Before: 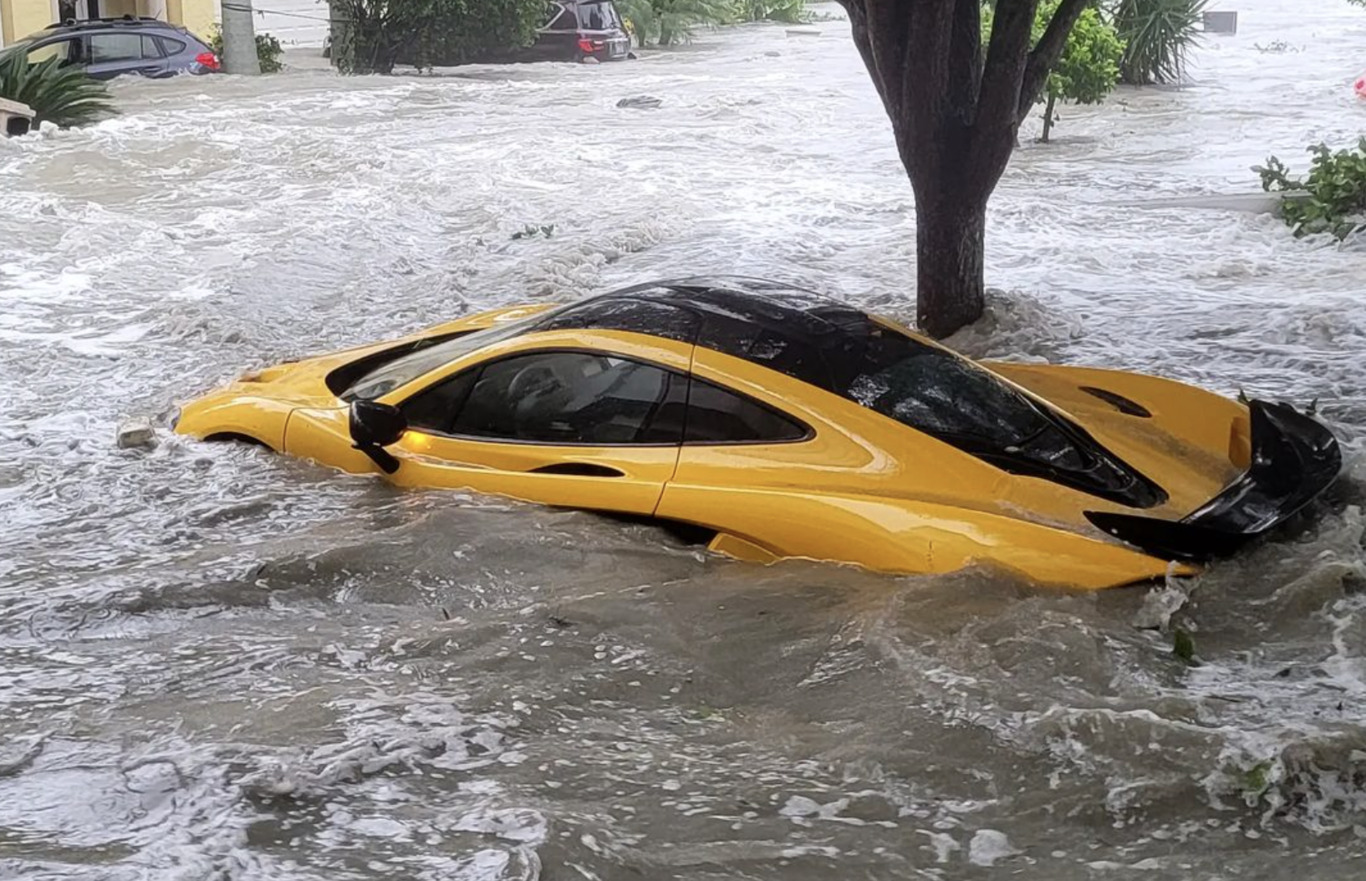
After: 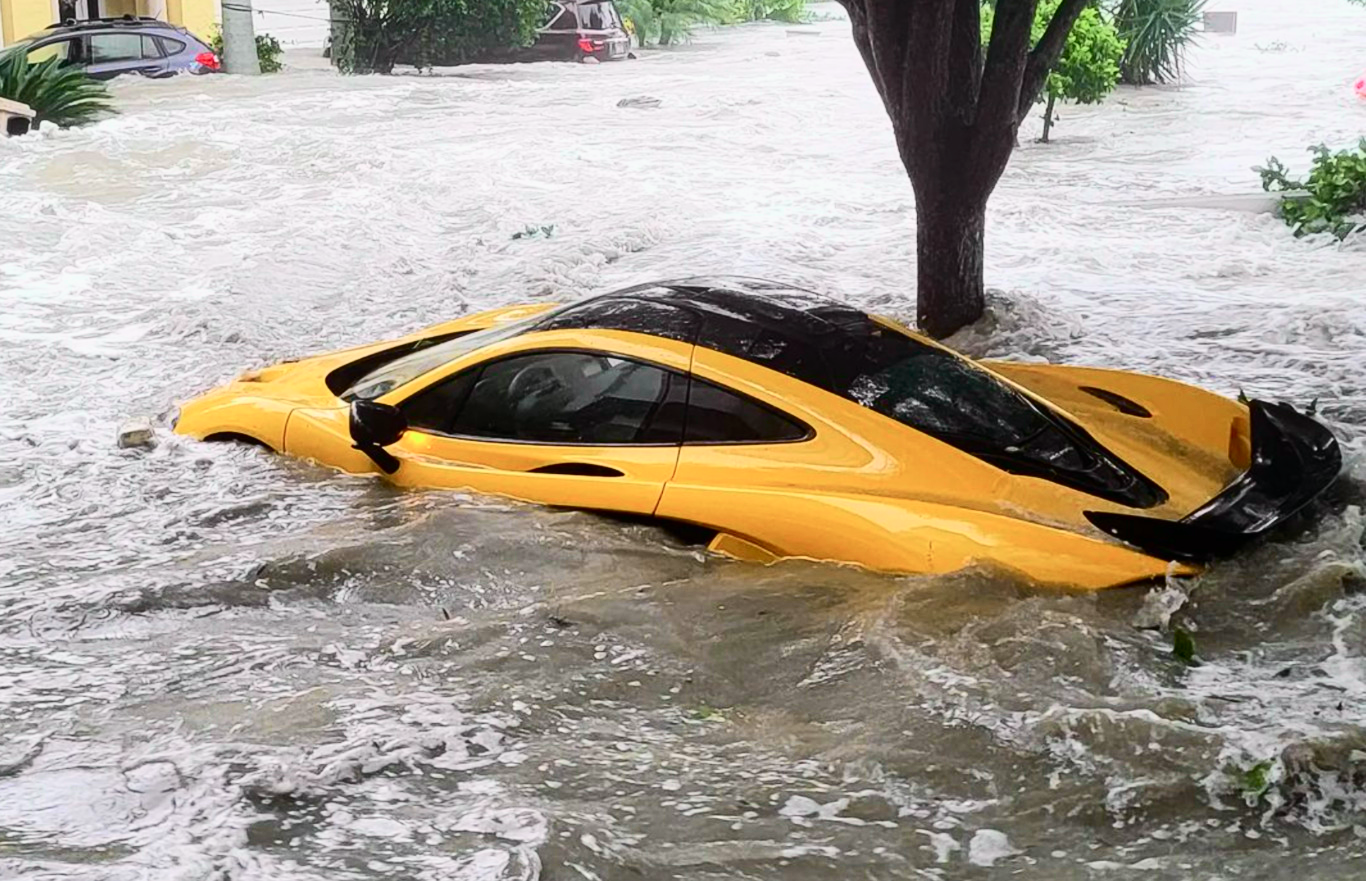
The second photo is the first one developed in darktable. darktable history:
tone curve: curves: ch0 [(0, 0.003) (0.044, 0.032) (0.12, 0.089) (0.197, 0.168) (0.281, 0.273) (0.468, 0.548) (0.588, 0.71) (0.701, 0.815) (0.86, 0.922) (1, 0.982)]; ch1 [(0, 0) (0.247, 0.215) (0.433, 0.382) (0.466, 0.426) (0.493, 0.481) (0.501, 0.5) (0.517, 0.524) (0.557, 0.582) (0.598, 0.651) (0.671, 0.735) (0.796, 0.85) (1, 1)]; ch2 [(0, 0) (0.249, 0.216) (0.357, 0.317) (0.448, 0.432) (0.478, 0.492) (0.498, 0.499) (0.517, 0.53) (0.537, 0.57) (0.569, 0.623) (0.61, 0.663) (0.706, 0.75) (0.808, 0.809) (0.991, 0.968)], color space Lab, independent channels, preserve colors none
